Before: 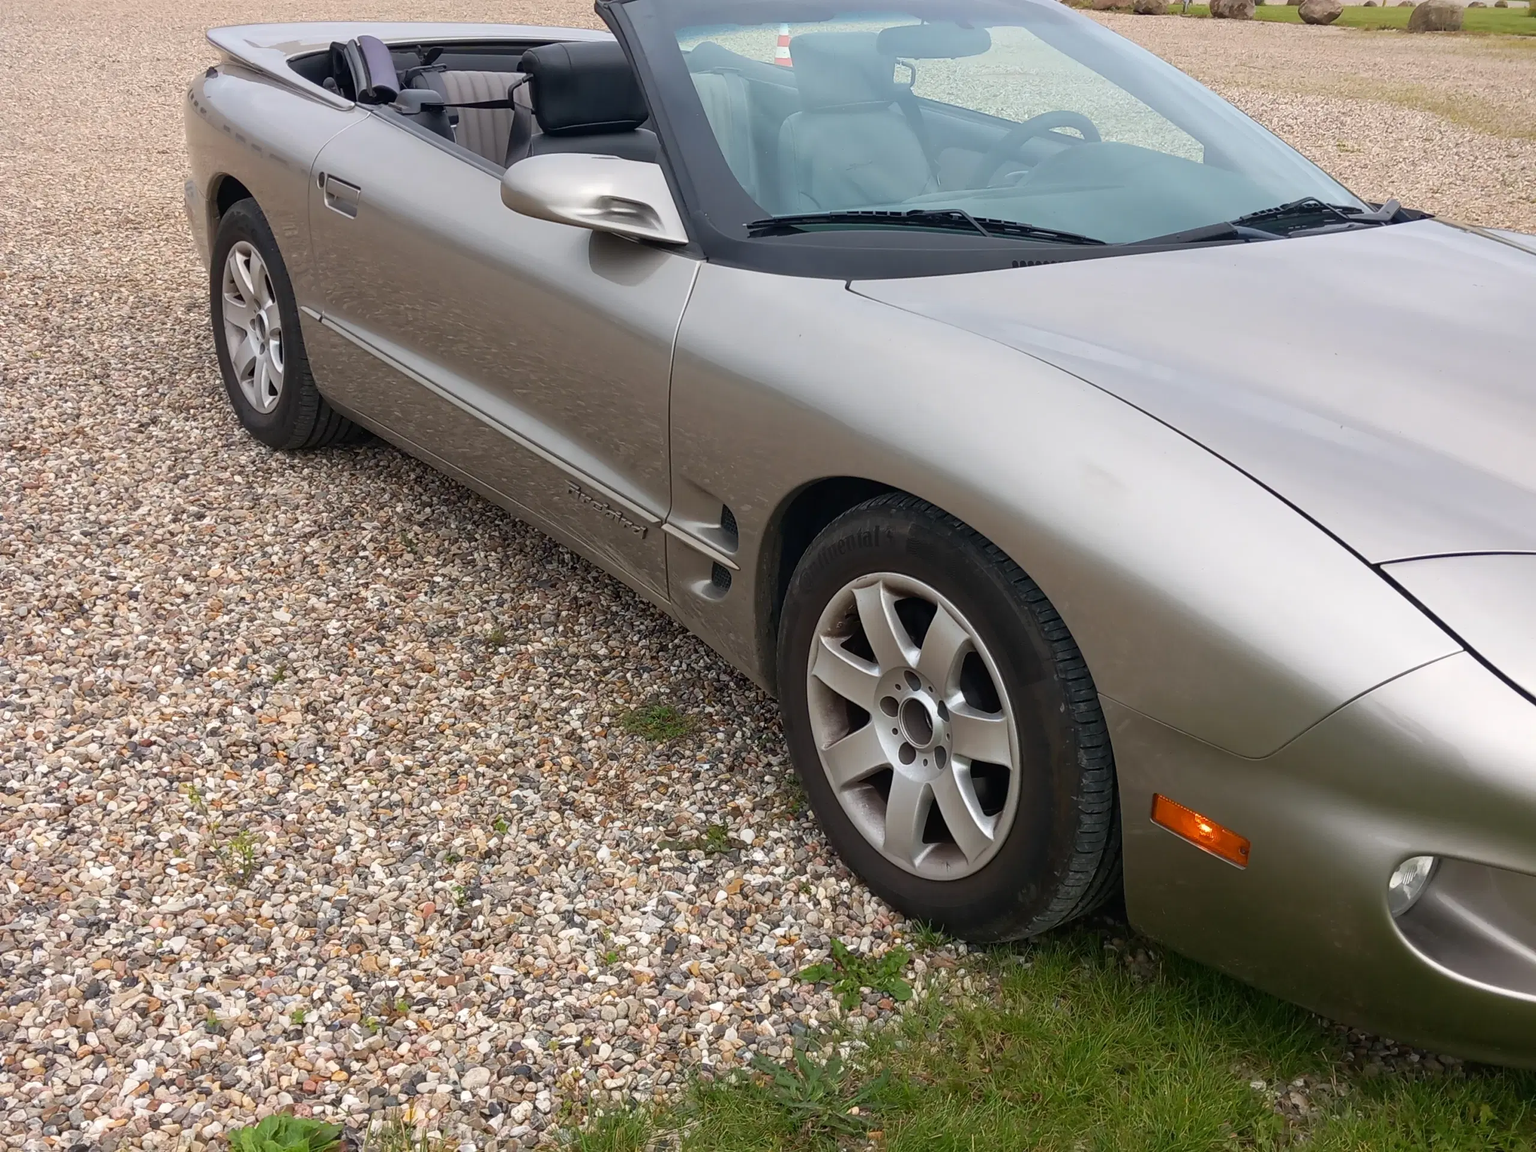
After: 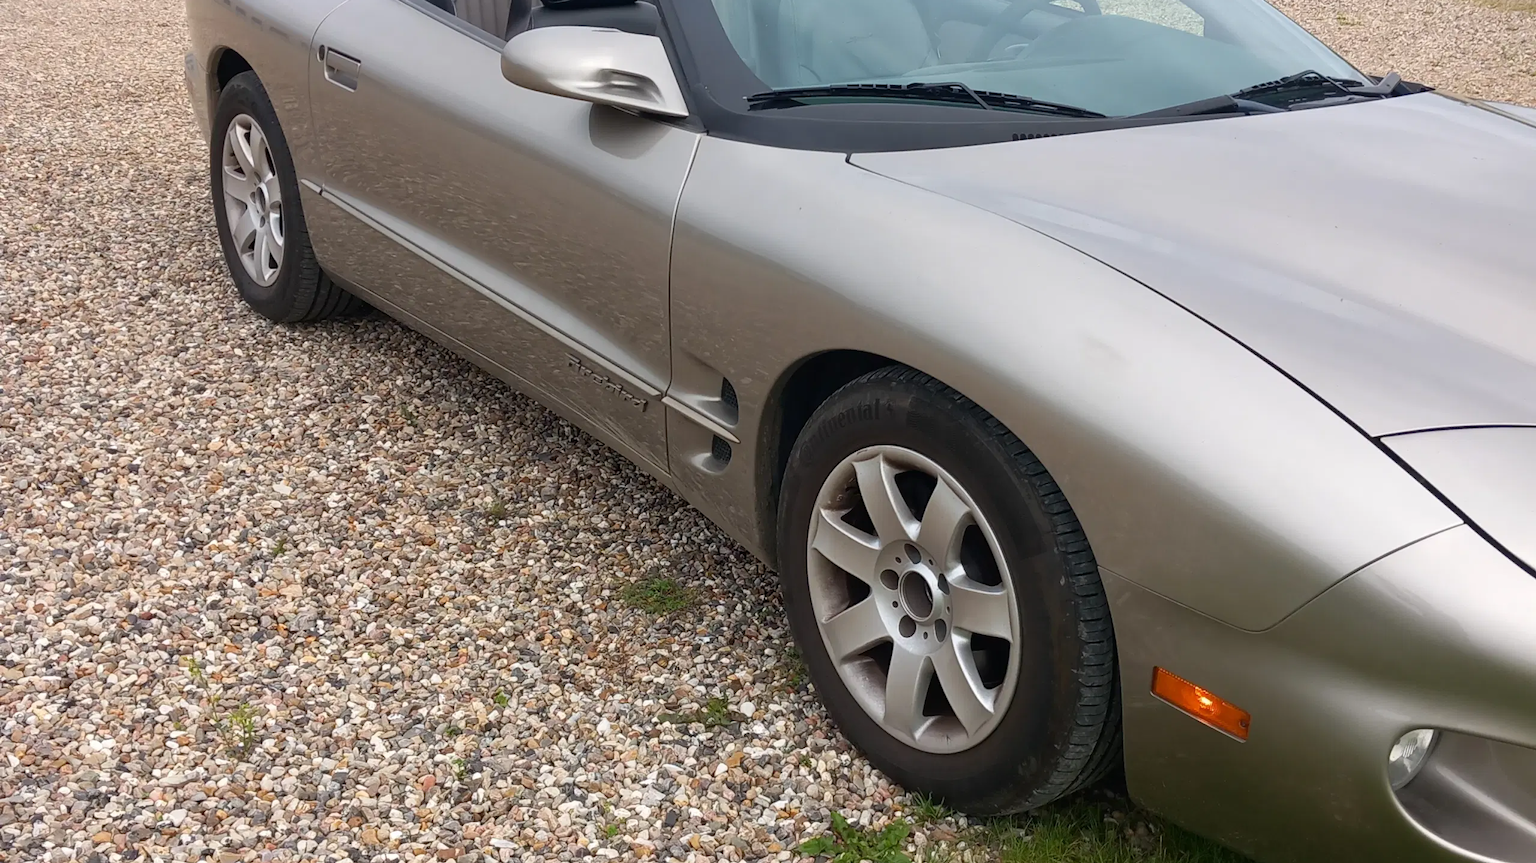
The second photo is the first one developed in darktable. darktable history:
crop: top 11.065%, bottom 13.946%
